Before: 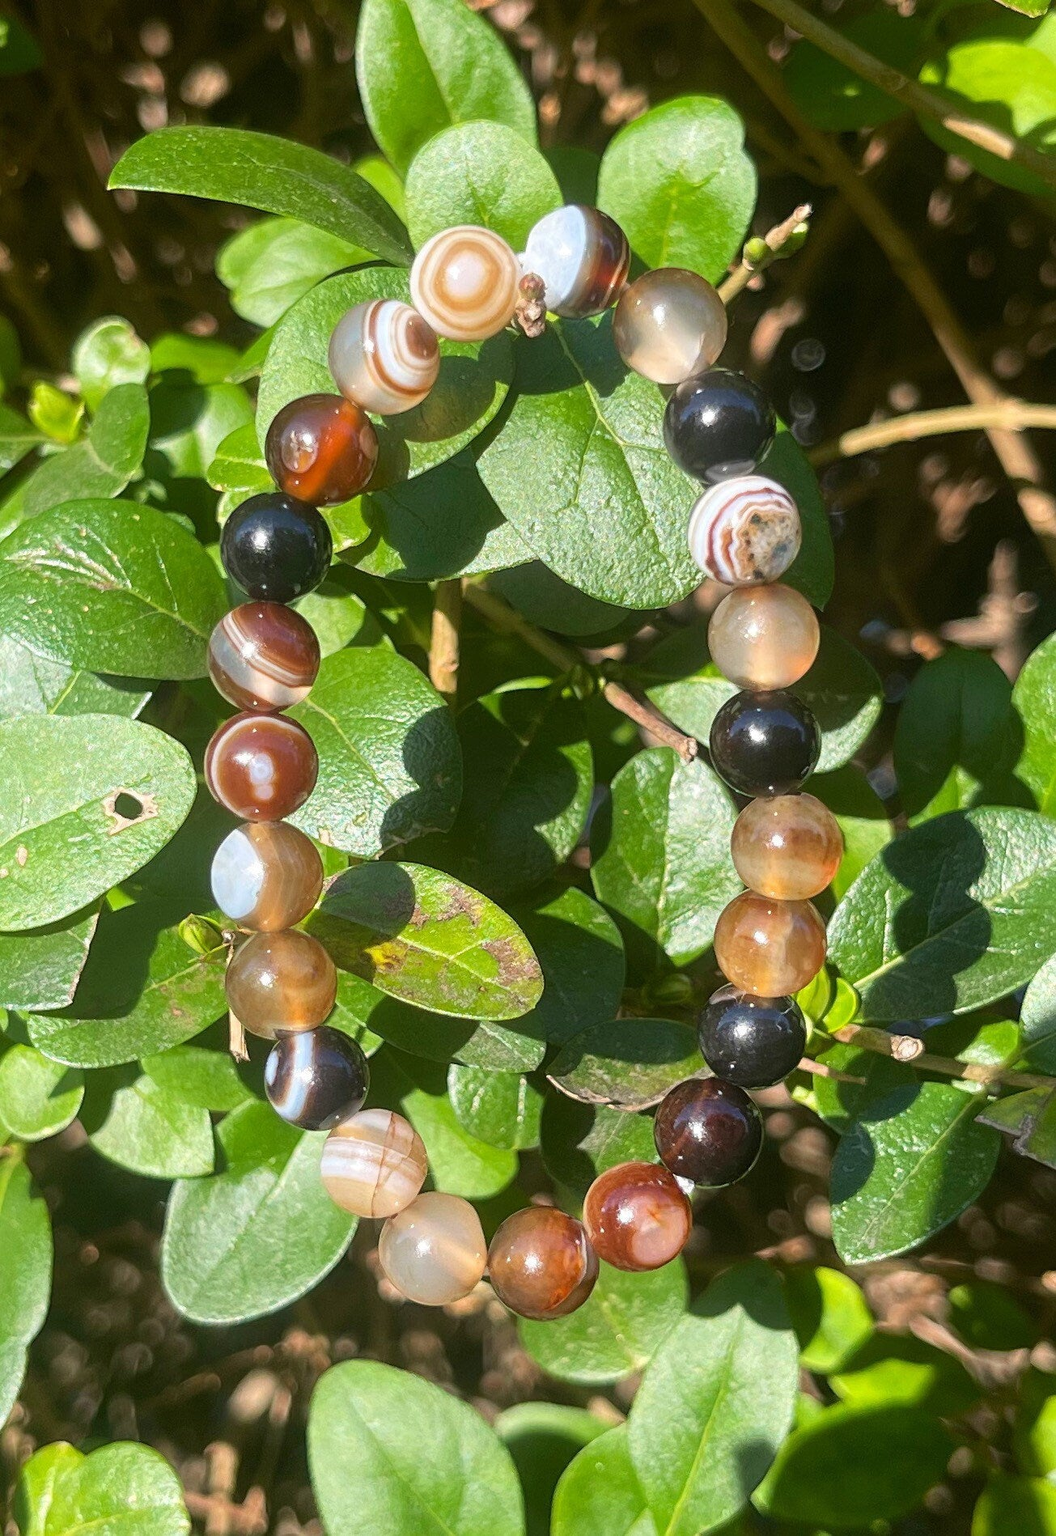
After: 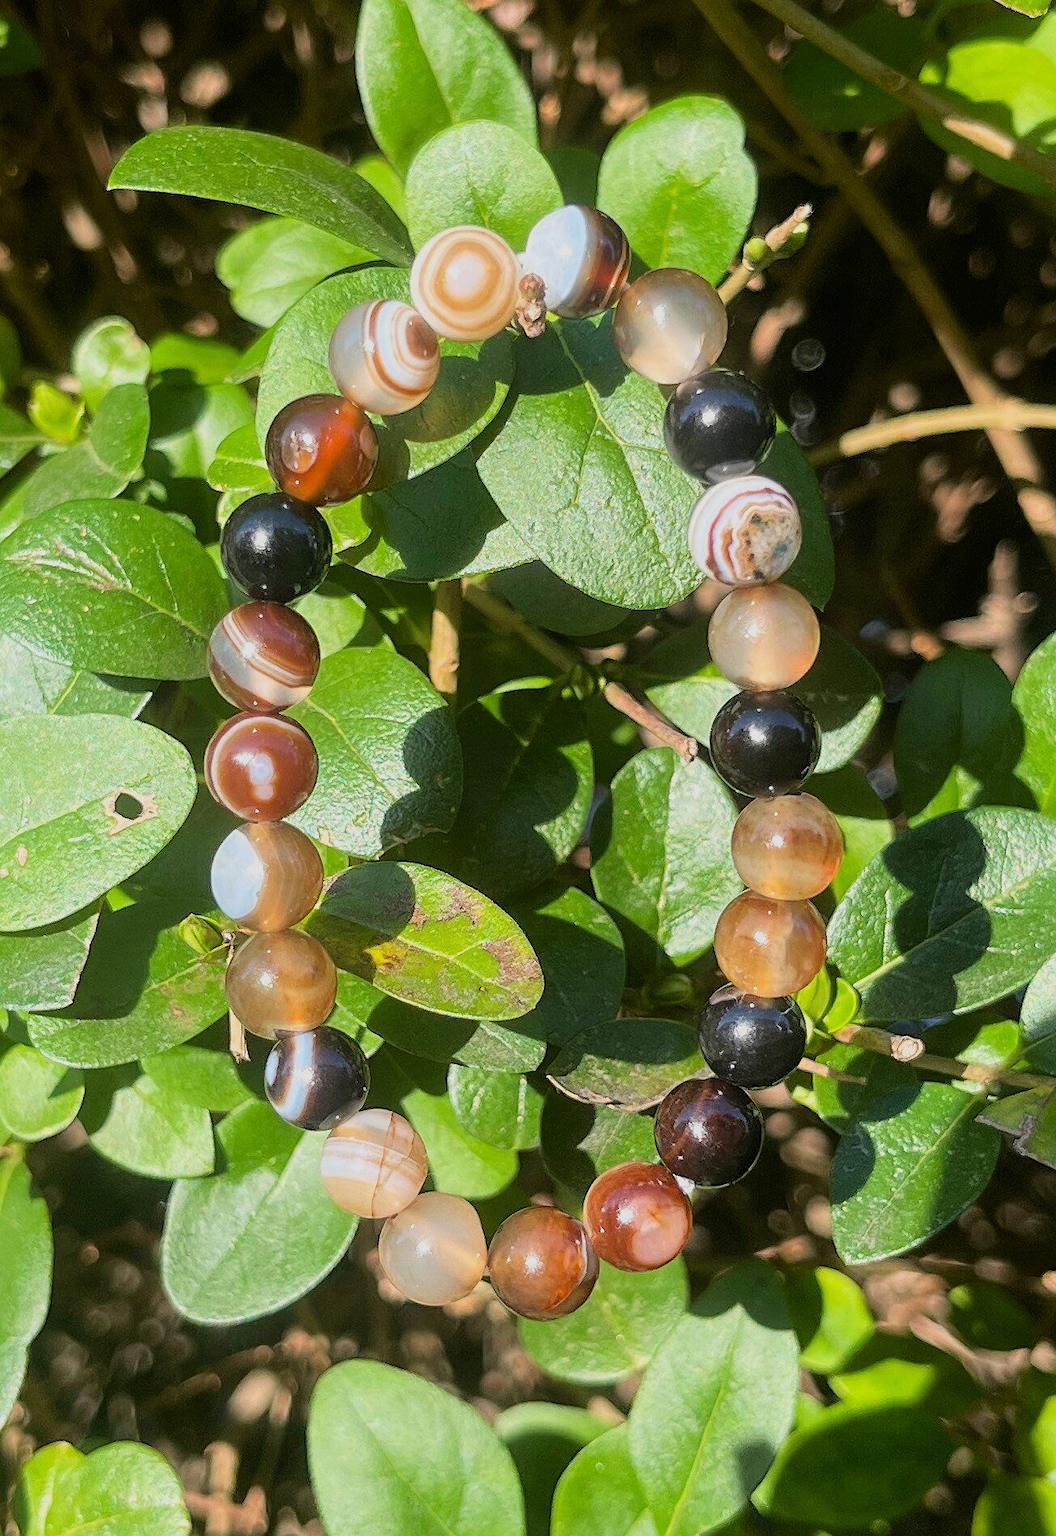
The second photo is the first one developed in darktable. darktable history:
sharpen: radius 1.045, threshold 1.1
exposure: exposure 0.19 EV, compensate highlight preservation false
filmic rgb: black relative exposure -7.99 EV, white relative exposure 4.05 EV, hardness 4.13, color science v6 (2022), iterations of high-quality reconstruction 0, enable highlight reconstruction true
